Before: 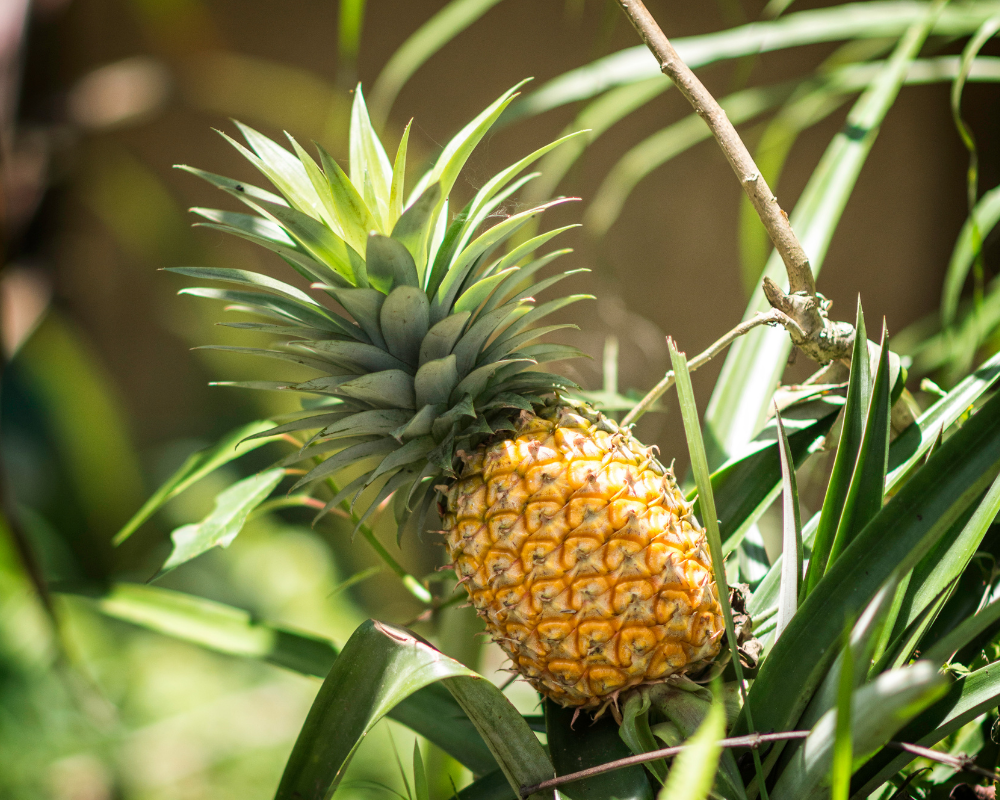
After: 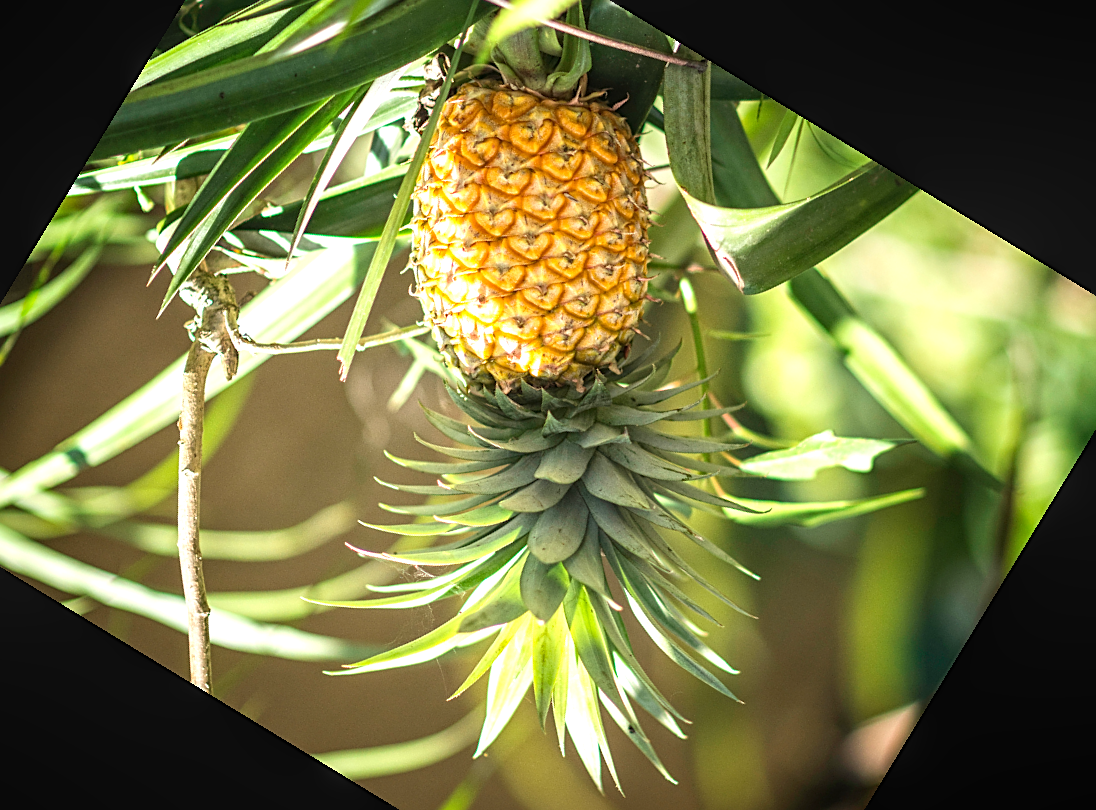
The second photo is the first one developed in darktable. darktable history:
sharpen: on, module defaults
crop and rotate: angle 148.68°, left 9.111%, top 15.603%, right 4.588%, bottom 17.041%
local contrast: detail 110%
exposure: black level correction 0, exposure 0.7 EV, compensate exposure bias true, compensate highlight preservation false
